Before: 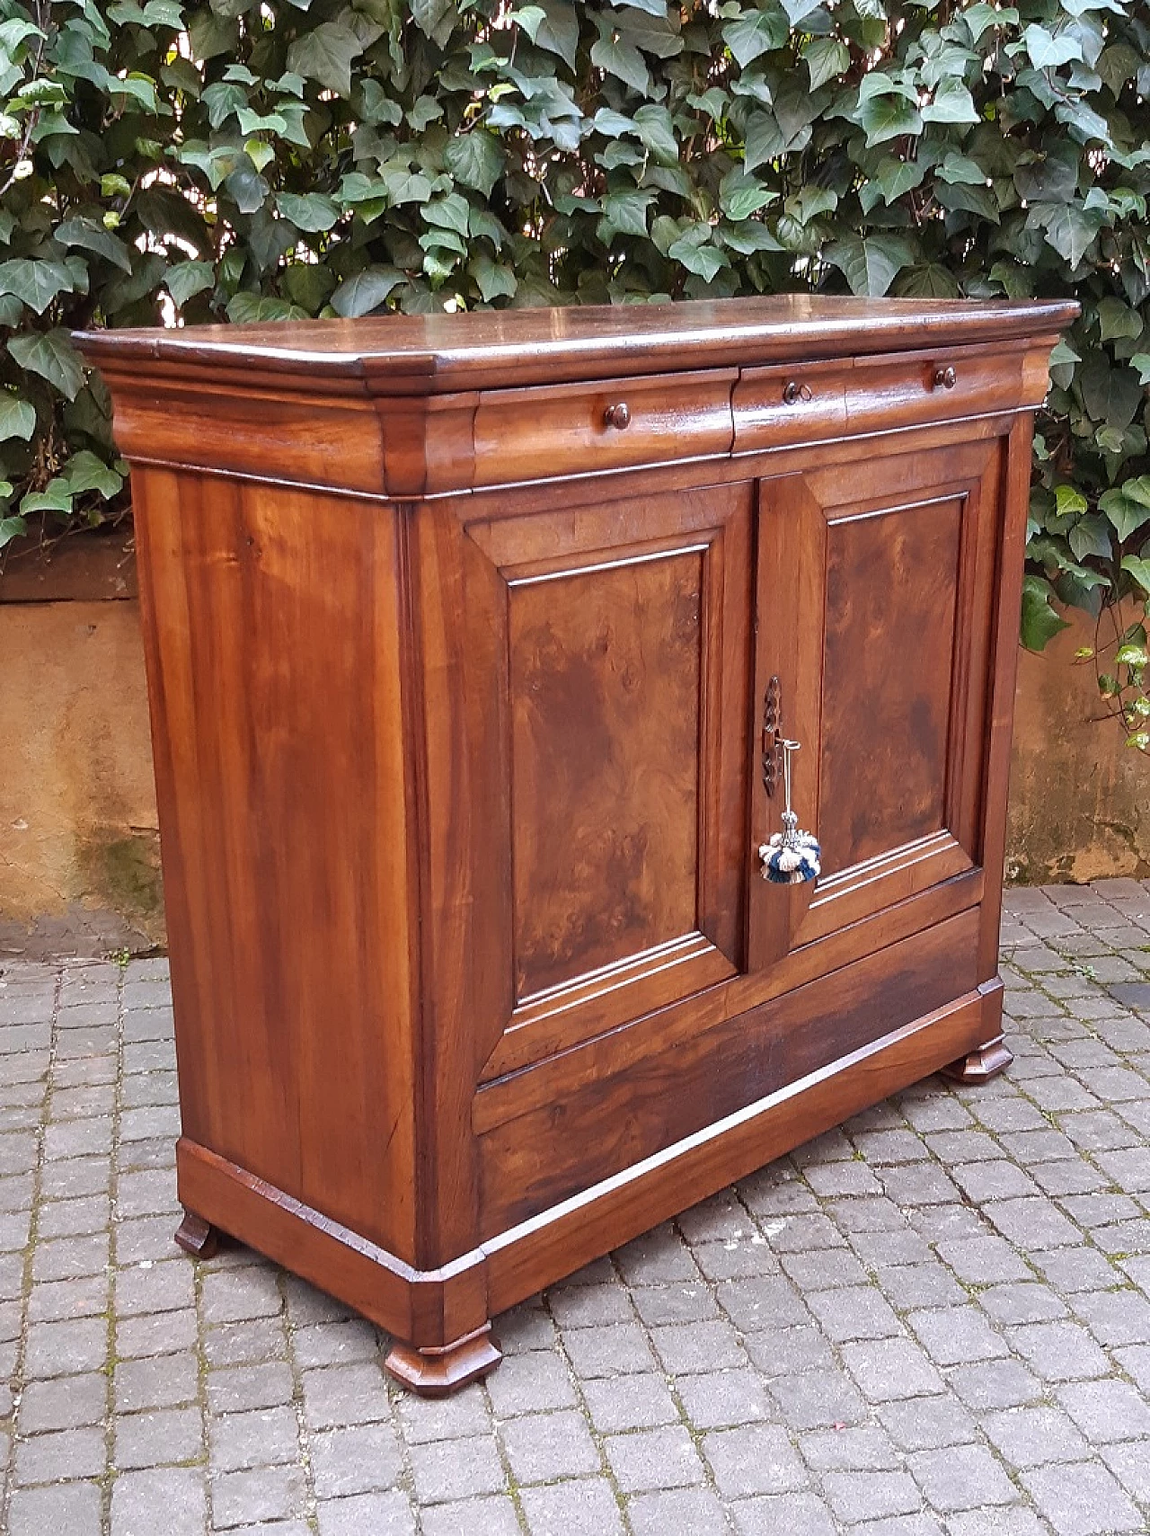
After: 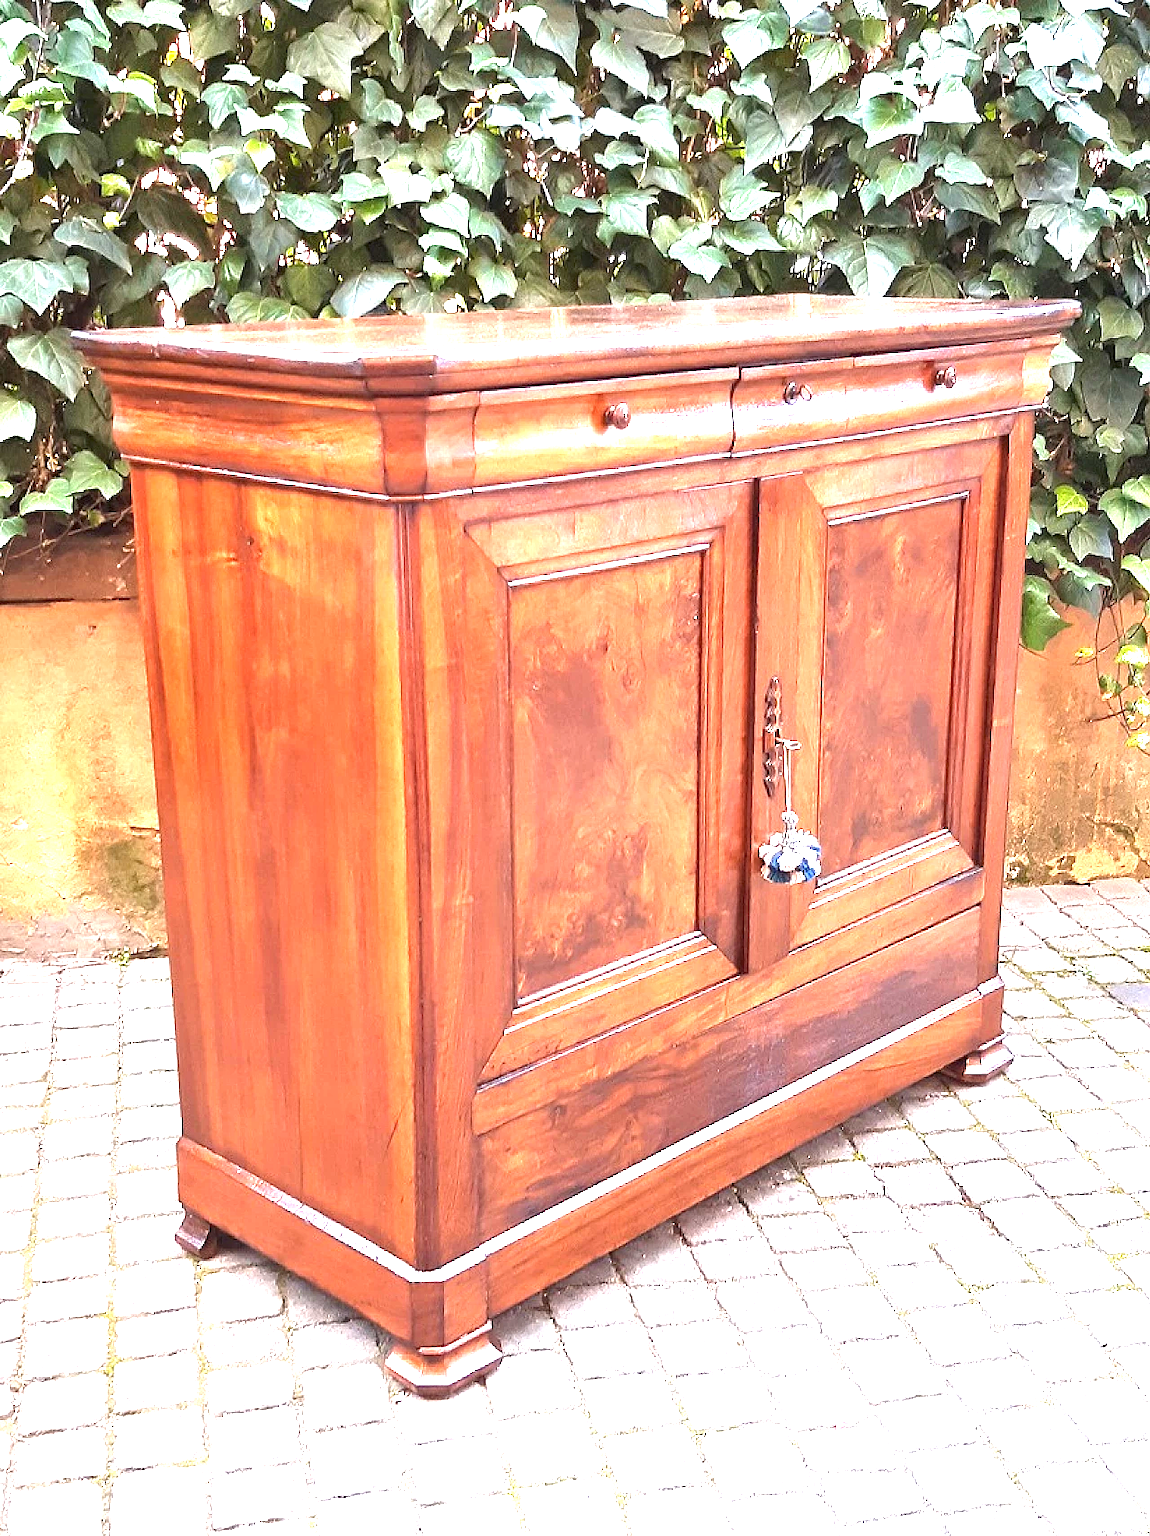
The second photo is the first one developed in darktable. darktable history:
exposure: exposure 2.008 EV, compensate exposure bias true, compensate highlight preservation false
